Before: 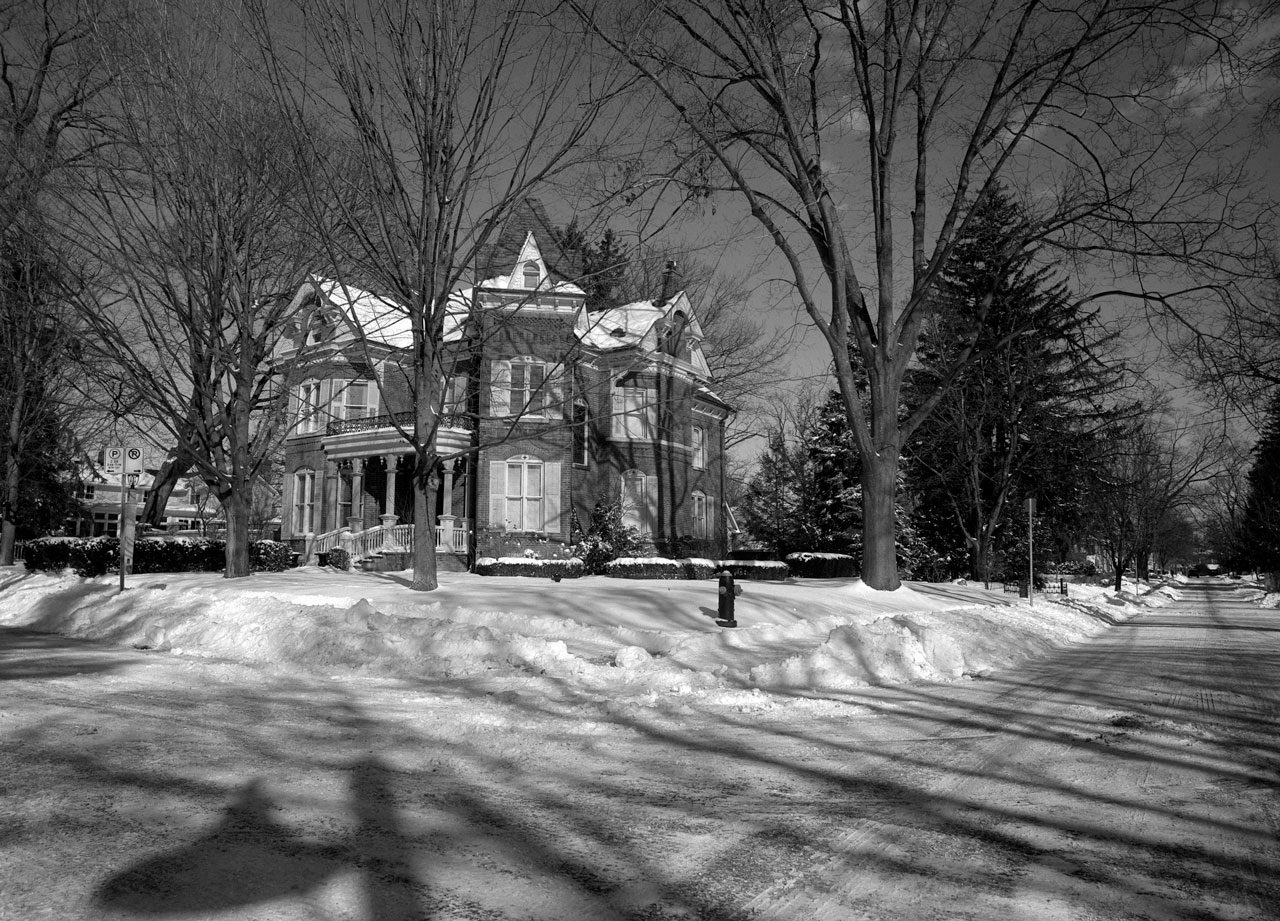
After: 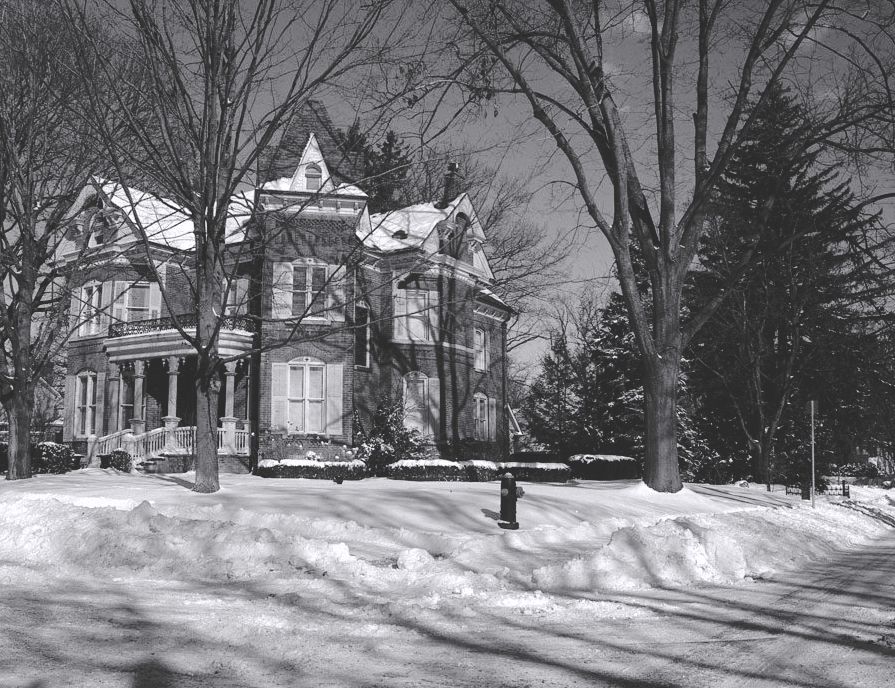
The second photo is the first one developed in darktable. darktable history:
base curve: curves: ch0 [(0, 0.024) (0.055, 0.065) (0.121, 0.166) (0.236, 0.319) (0.693, 0.726) (1, 1)], preserve colors none
color balance rgb: perceptual saturation grading › global saturation 25%, global vibrance 20%
white balance: red 1.004, blue 1.024
crop and rotate: left 17.046%, top 10.659%, right 12.989%, bottom 14.553%
